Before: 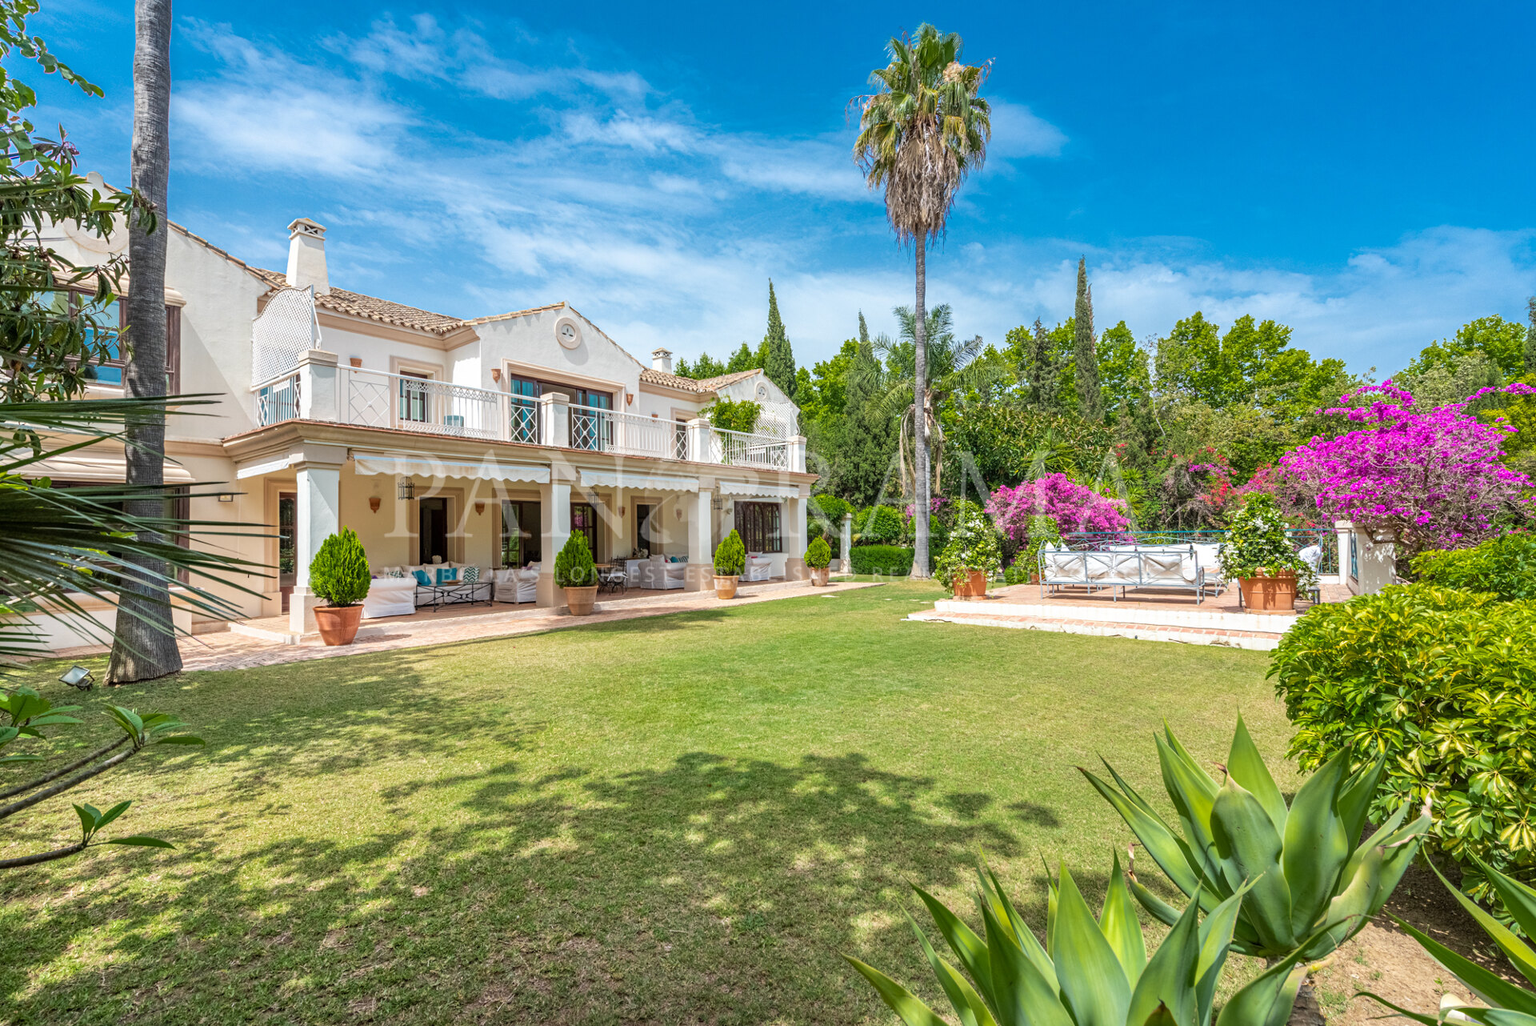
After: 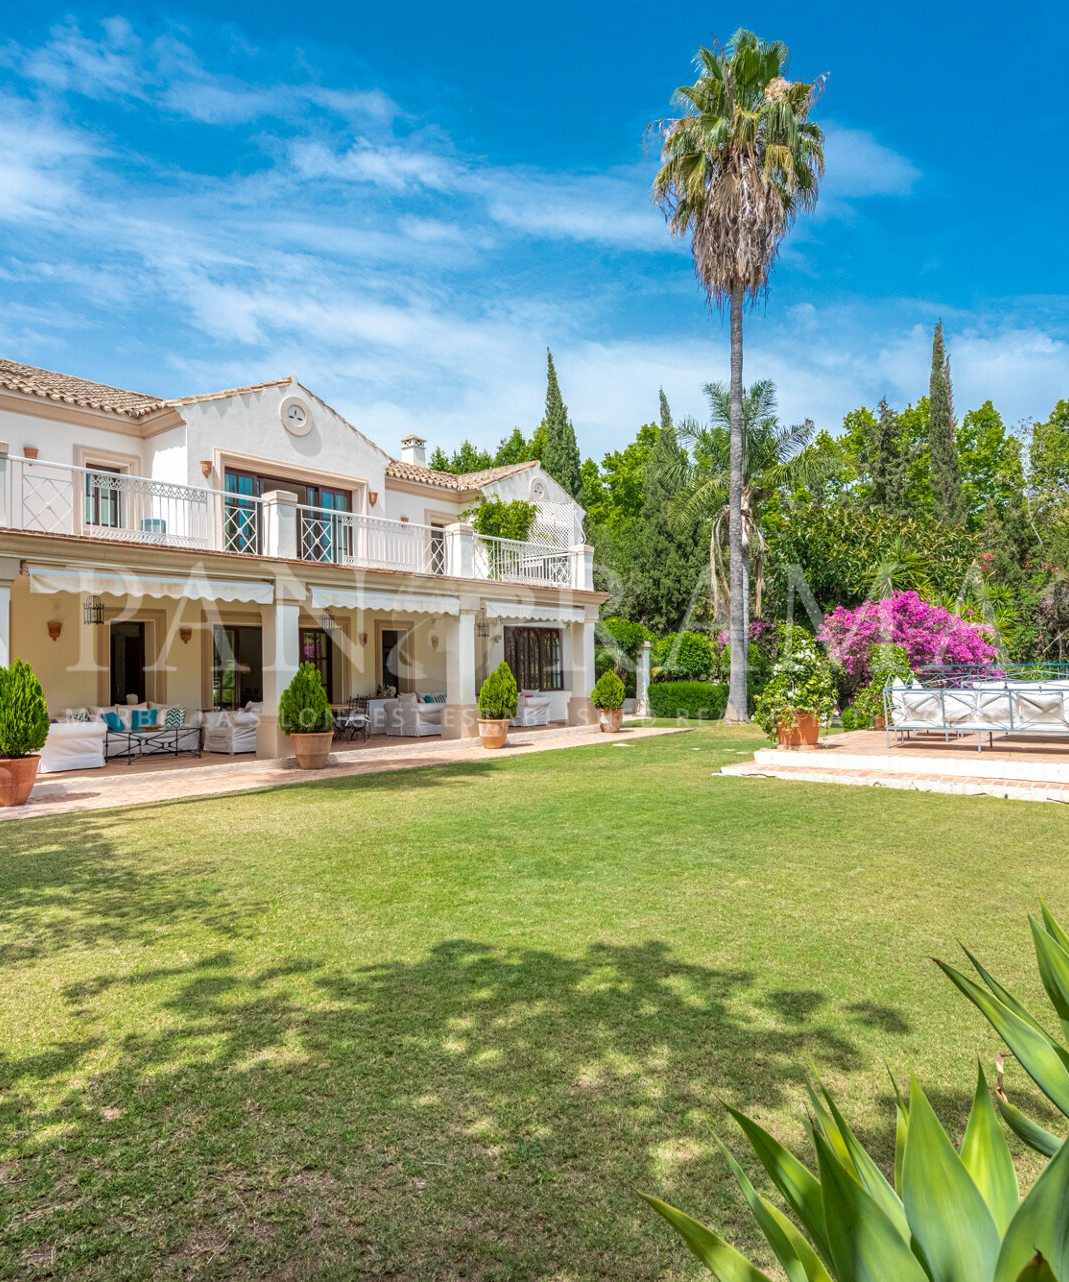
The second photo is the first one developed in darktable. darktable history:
crop: left 21.577%, right 22.696%
